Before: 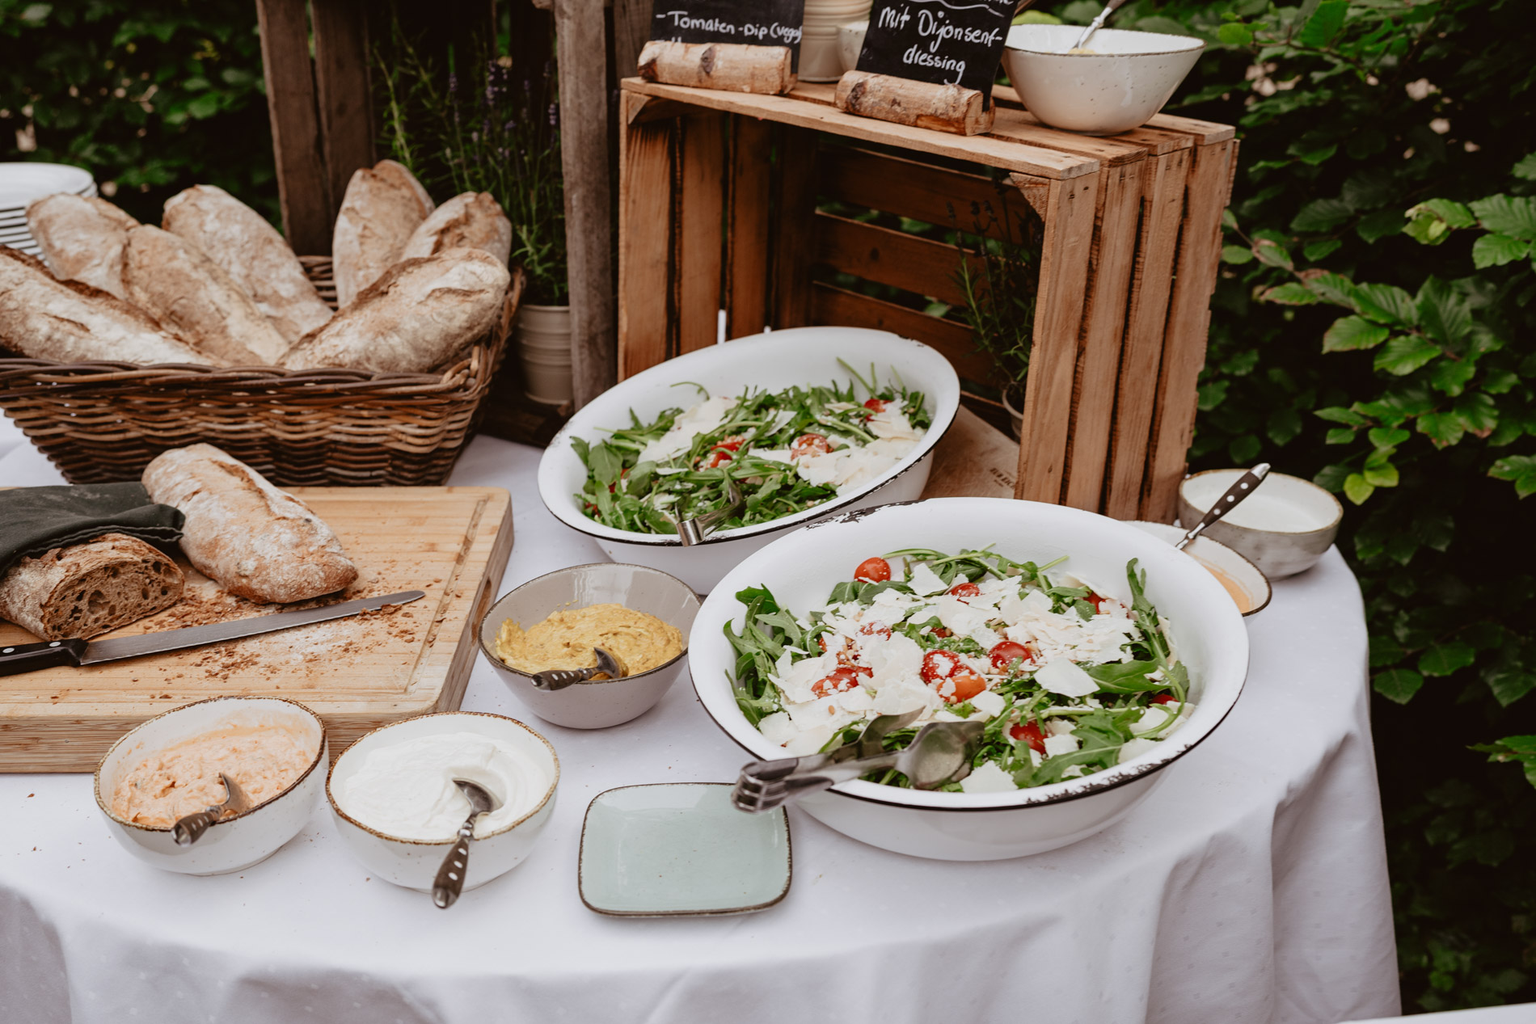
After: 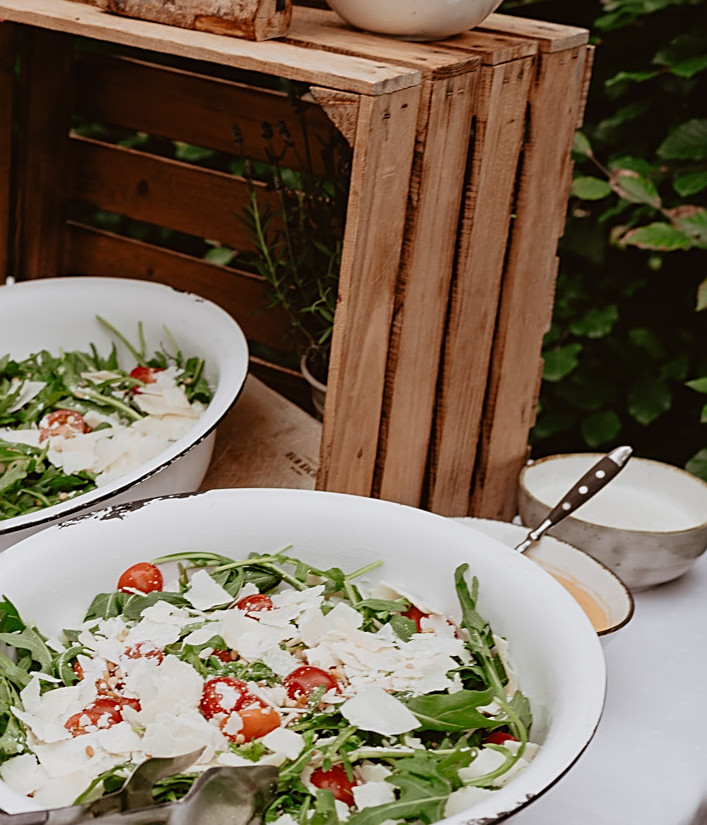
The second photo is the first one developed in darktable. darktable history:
crop and rotate: left 49.476%, top 10.102%, right 13.273%, bottom 24.729%
color correction: highlights a* -0.169, highlights b* -0.125
sharpen: on, module defaults
